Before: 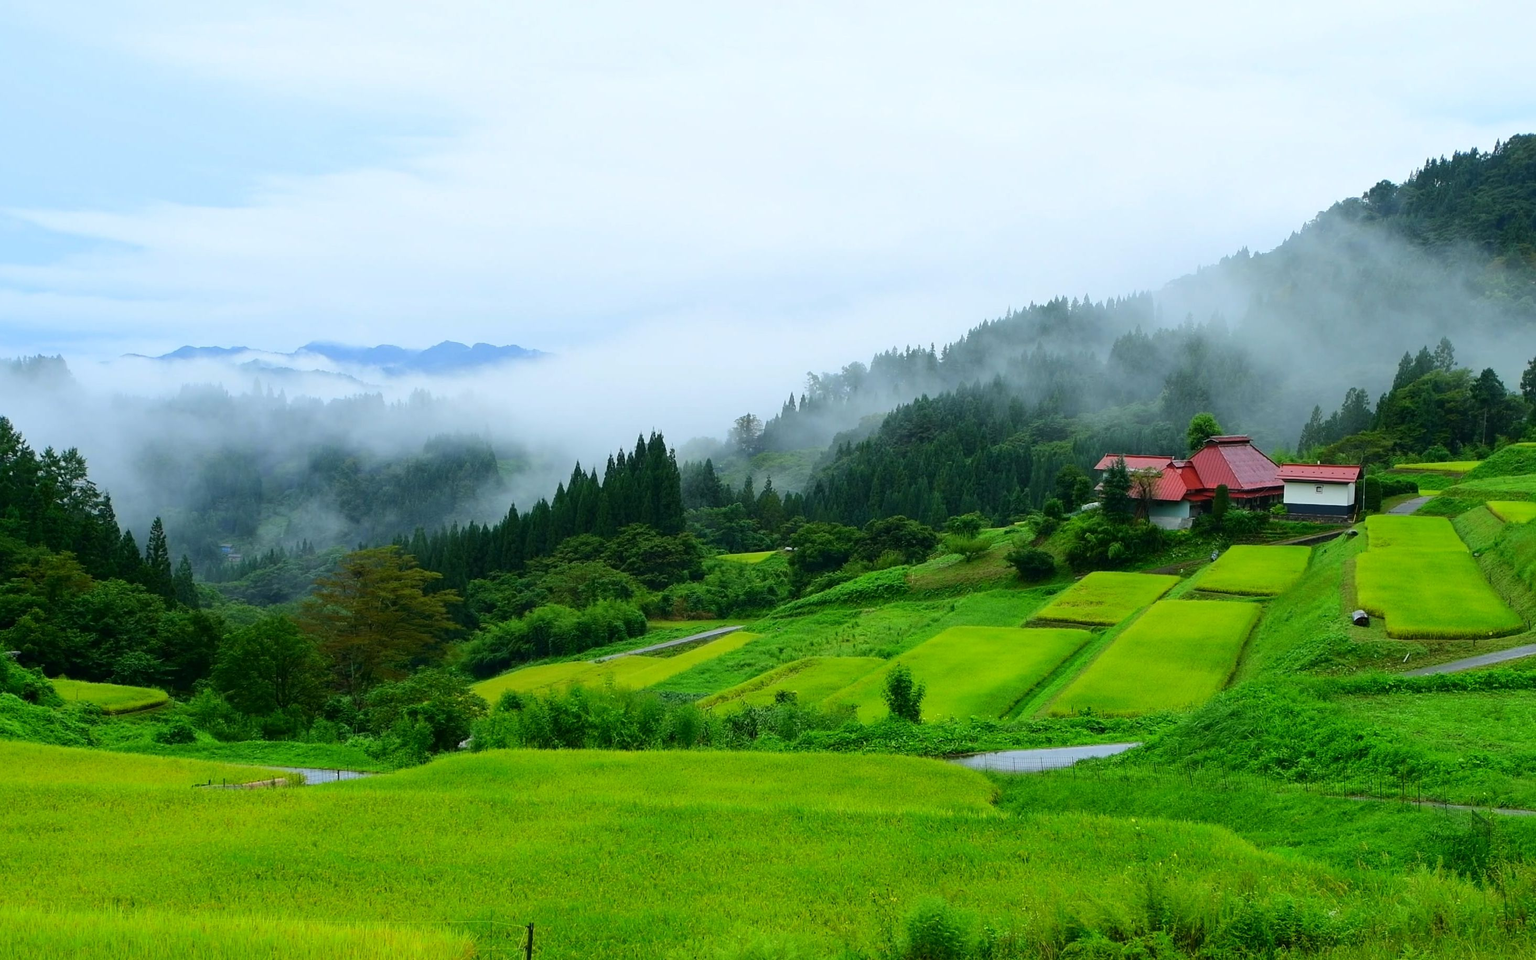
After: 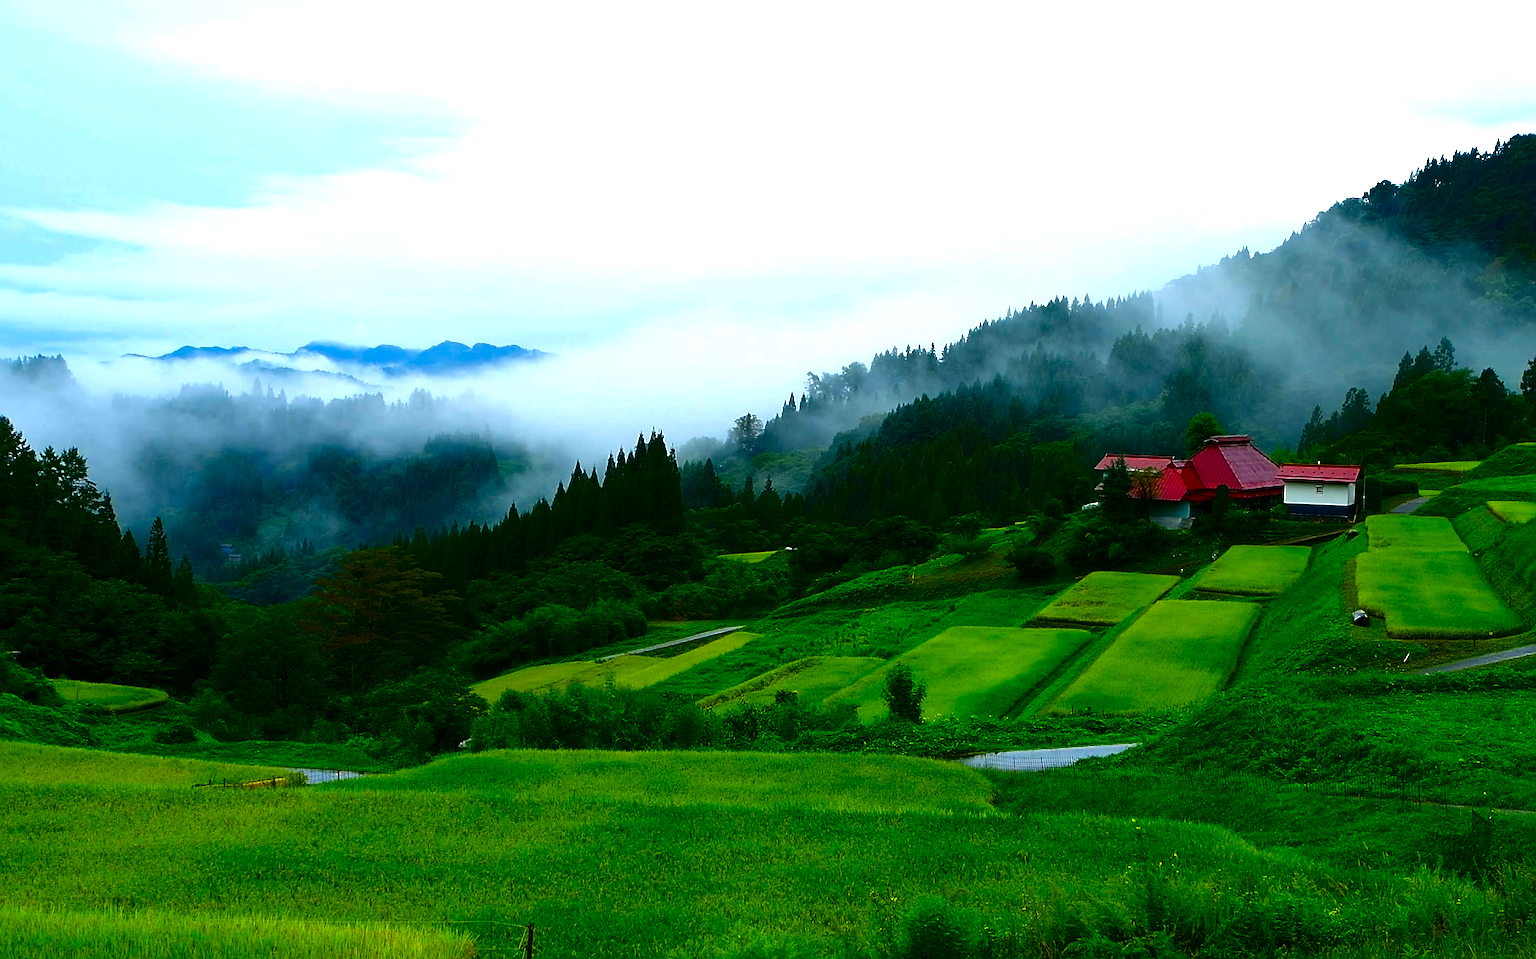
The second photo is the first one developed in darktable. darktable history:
sharpen: on, module defaults
contrast brightness saturation: brightness -0.513
color balance rgb: perceptual saturation grading › global saturation 40.606%, perceptual brilliance grading › global brilliance 11.046%, global vibrance 20%
